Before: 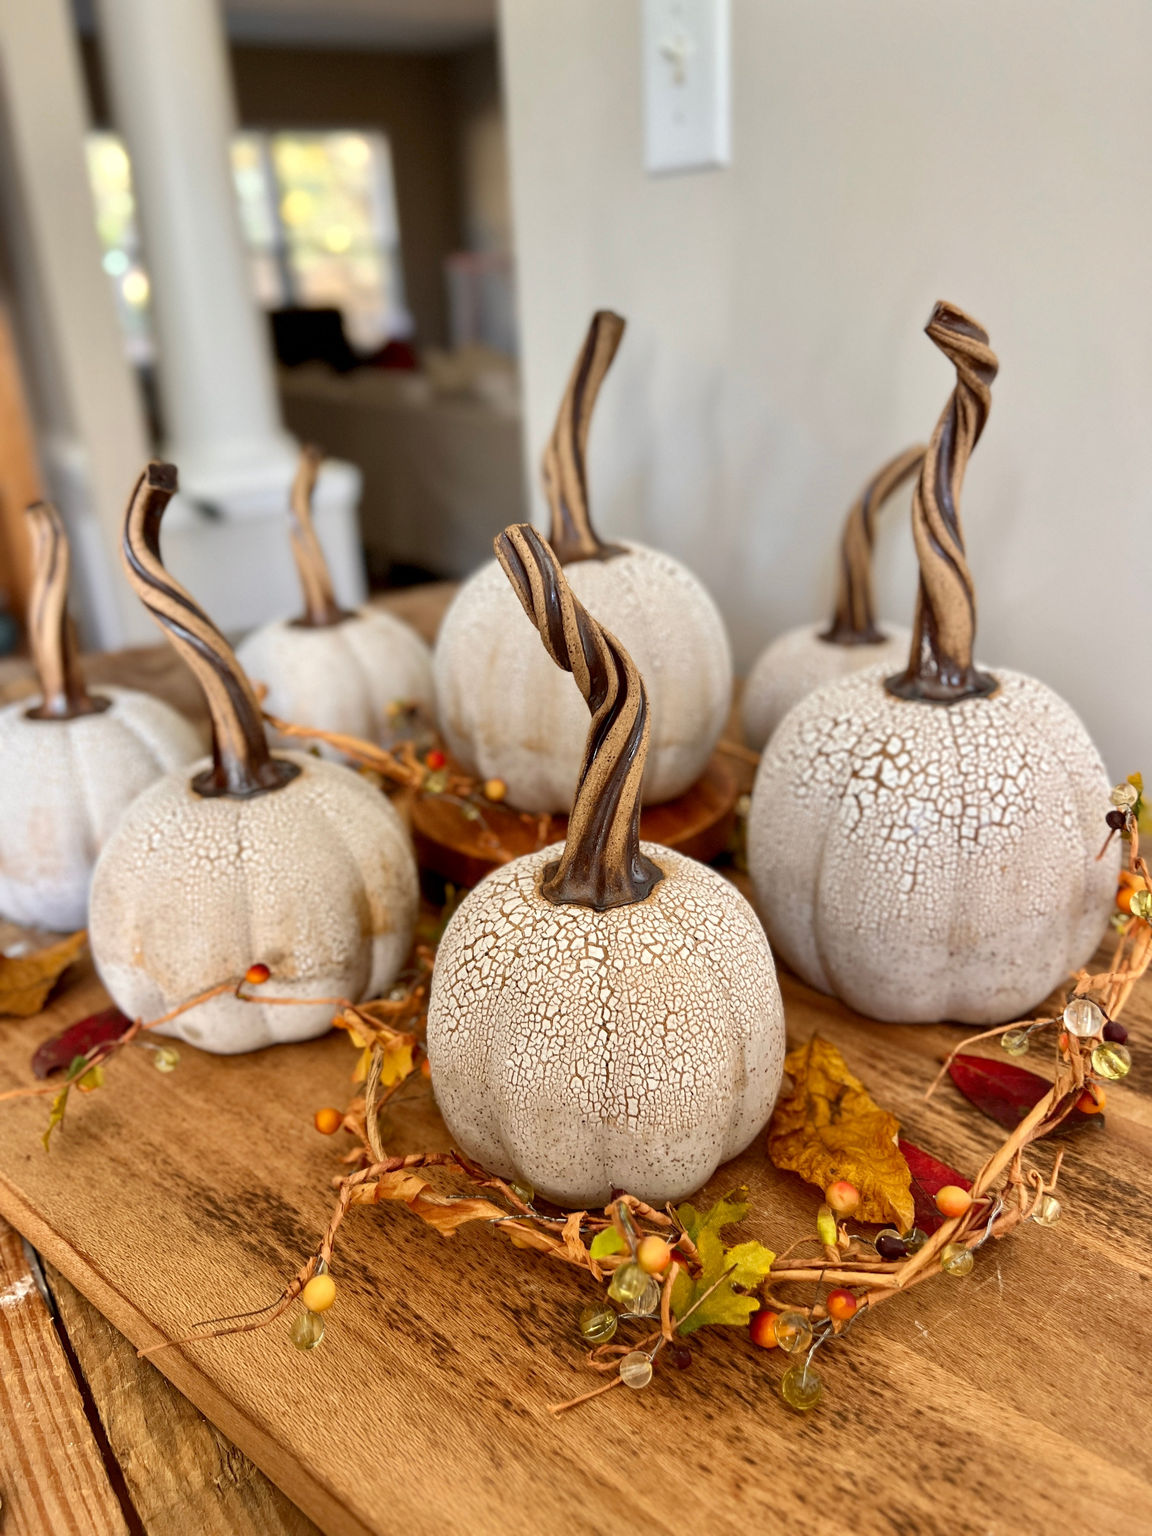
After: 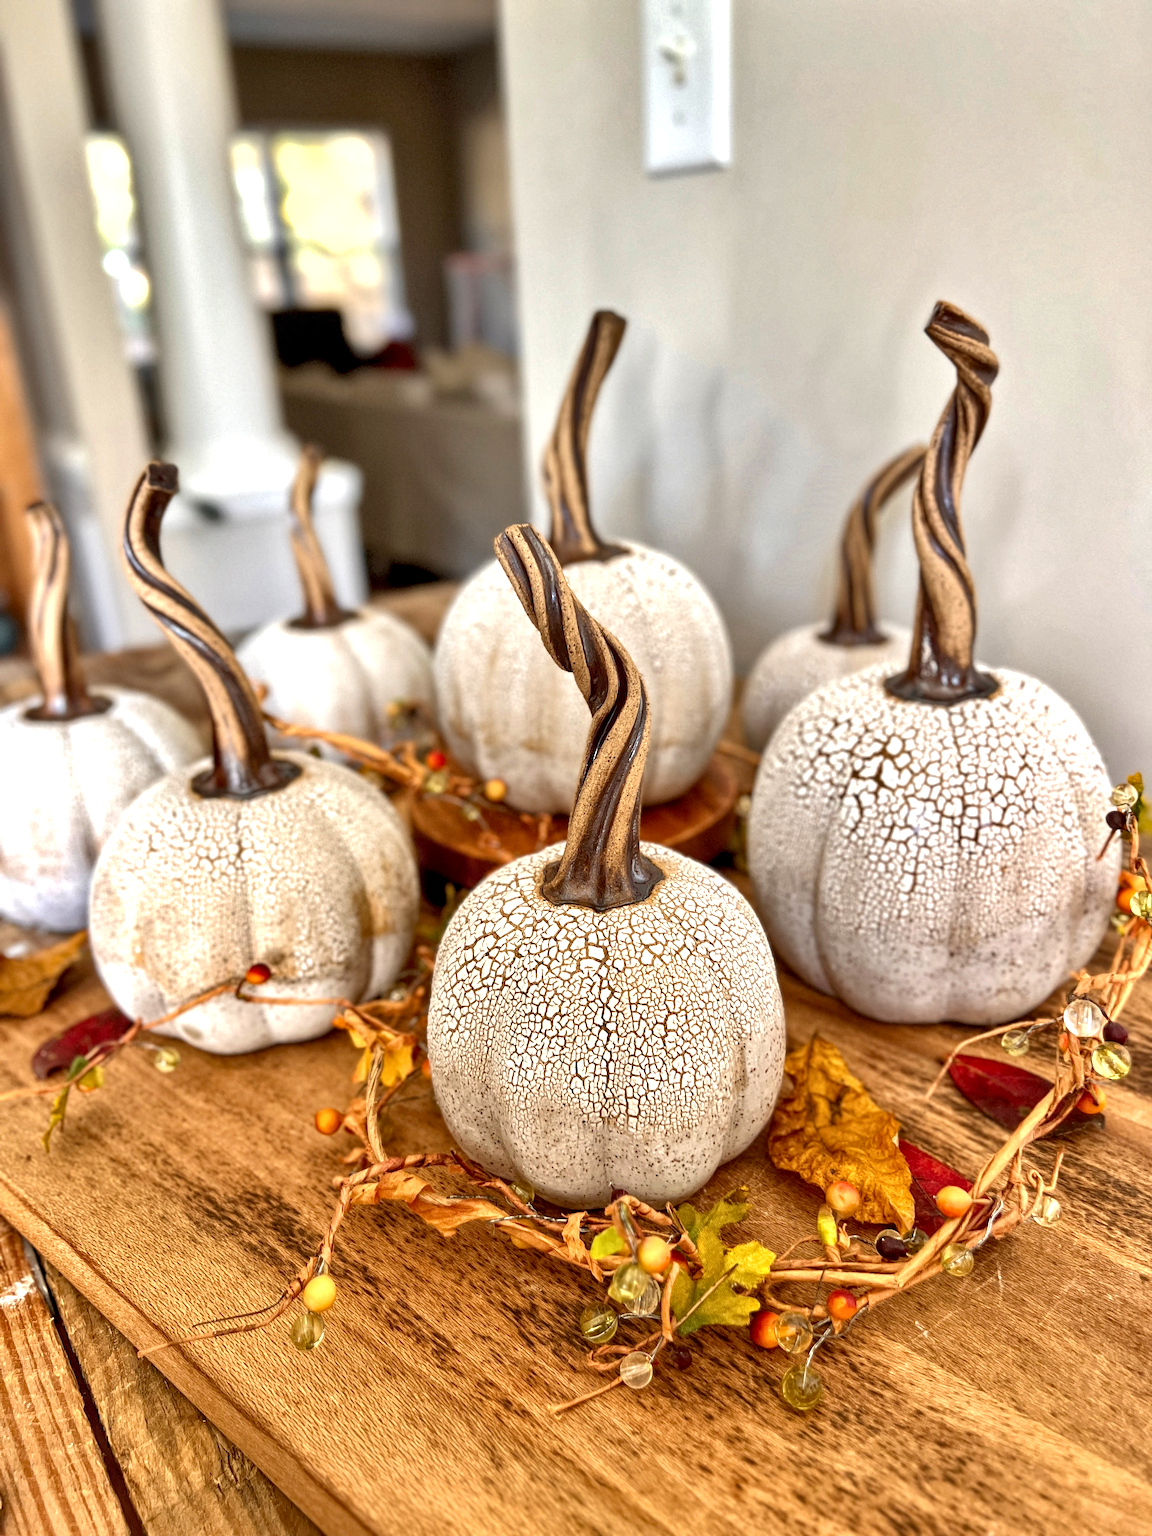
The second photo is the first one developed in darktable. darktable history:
shadows and highlights: shadows 52.42, soften with gaussian
exposure: black level correction 0.001, exposure 0.5 EV, compensate exposure bias true, compensate highlight preservation false
local contrast: highlights 99%, shadows 86%, detail 160%, midtone range 0.2
